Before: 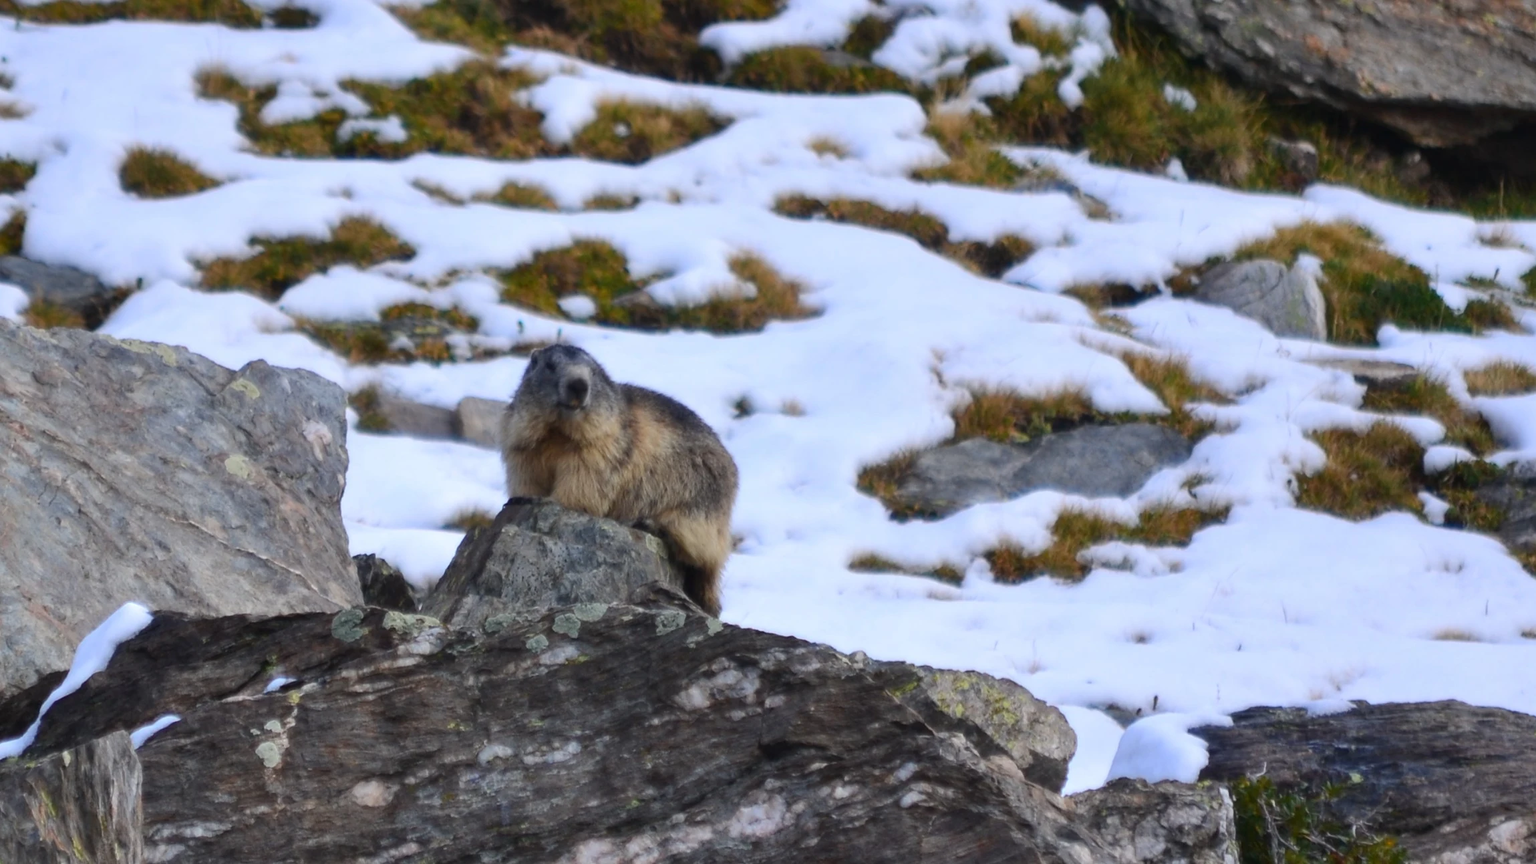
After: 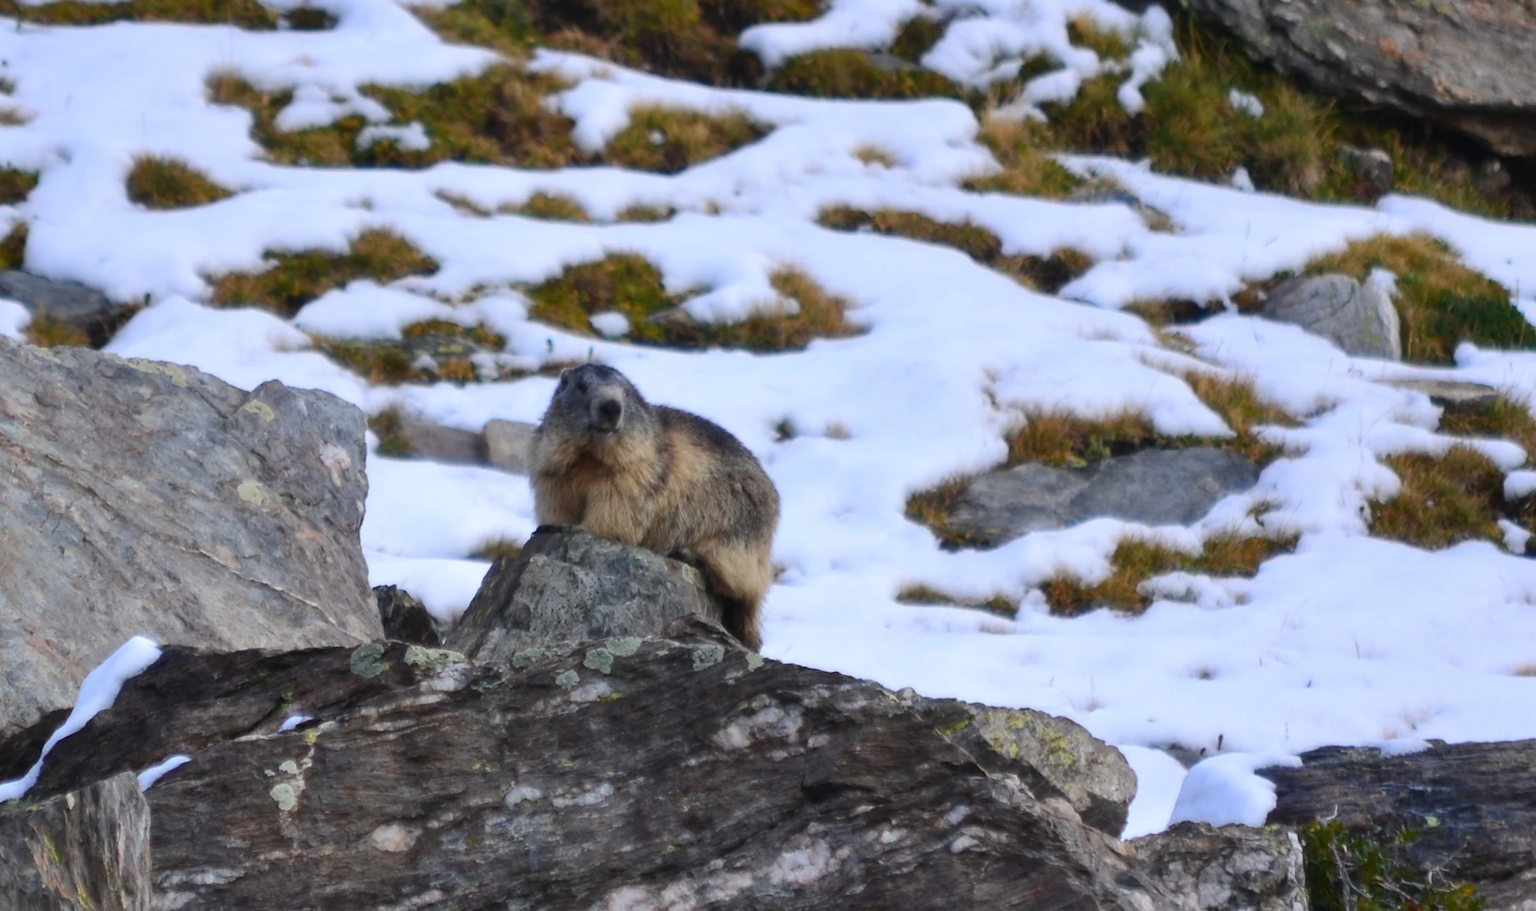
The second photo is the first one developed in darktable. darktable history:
crop and rotate: left 0%, right 5.27%
